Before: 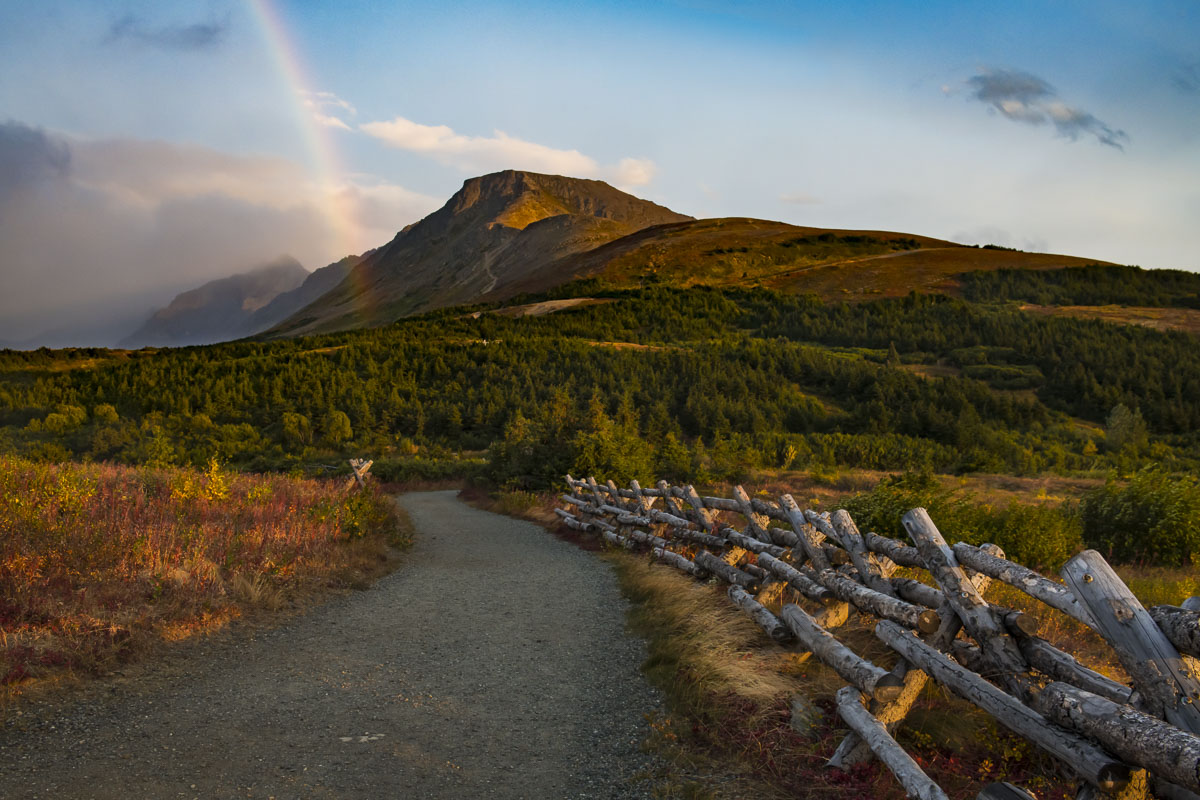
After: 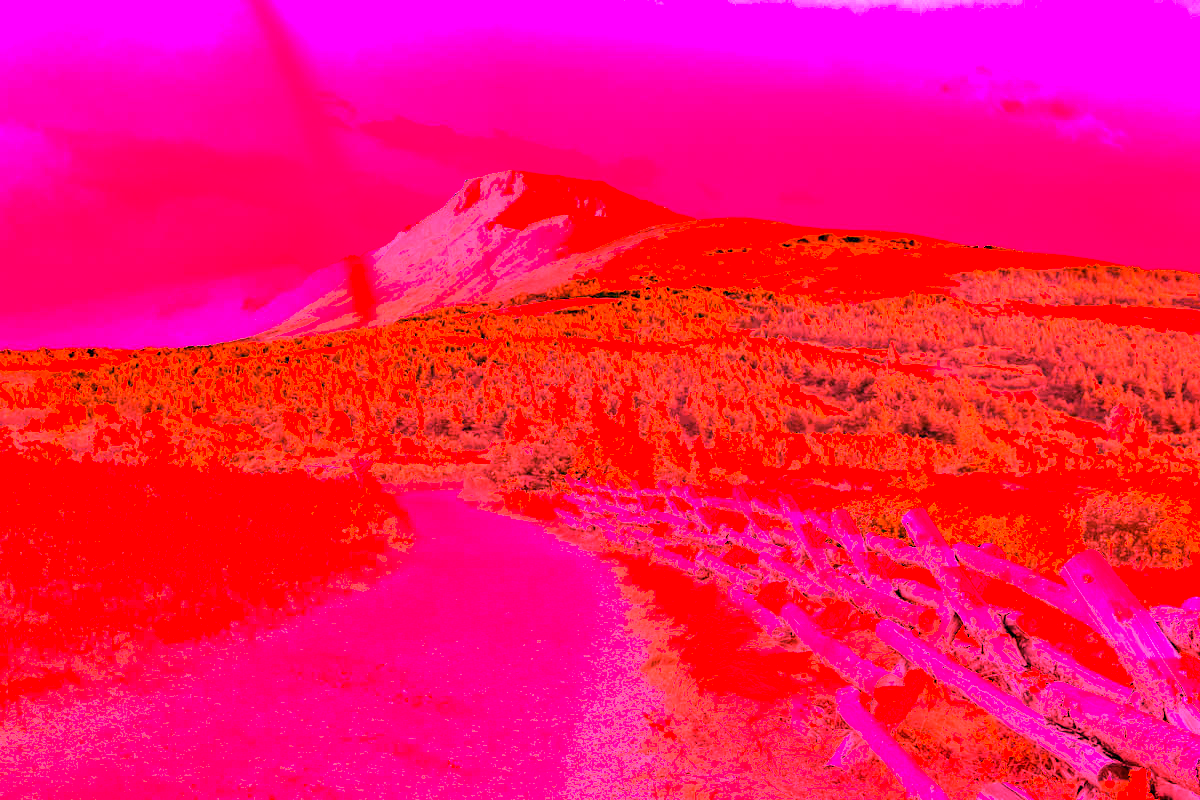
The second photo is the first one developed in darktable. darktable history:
white balance: red 4.26, blue 1.802
fill light: on, module defaults
exposure: exposure 2.04 EV, compensate highlight preservation false
